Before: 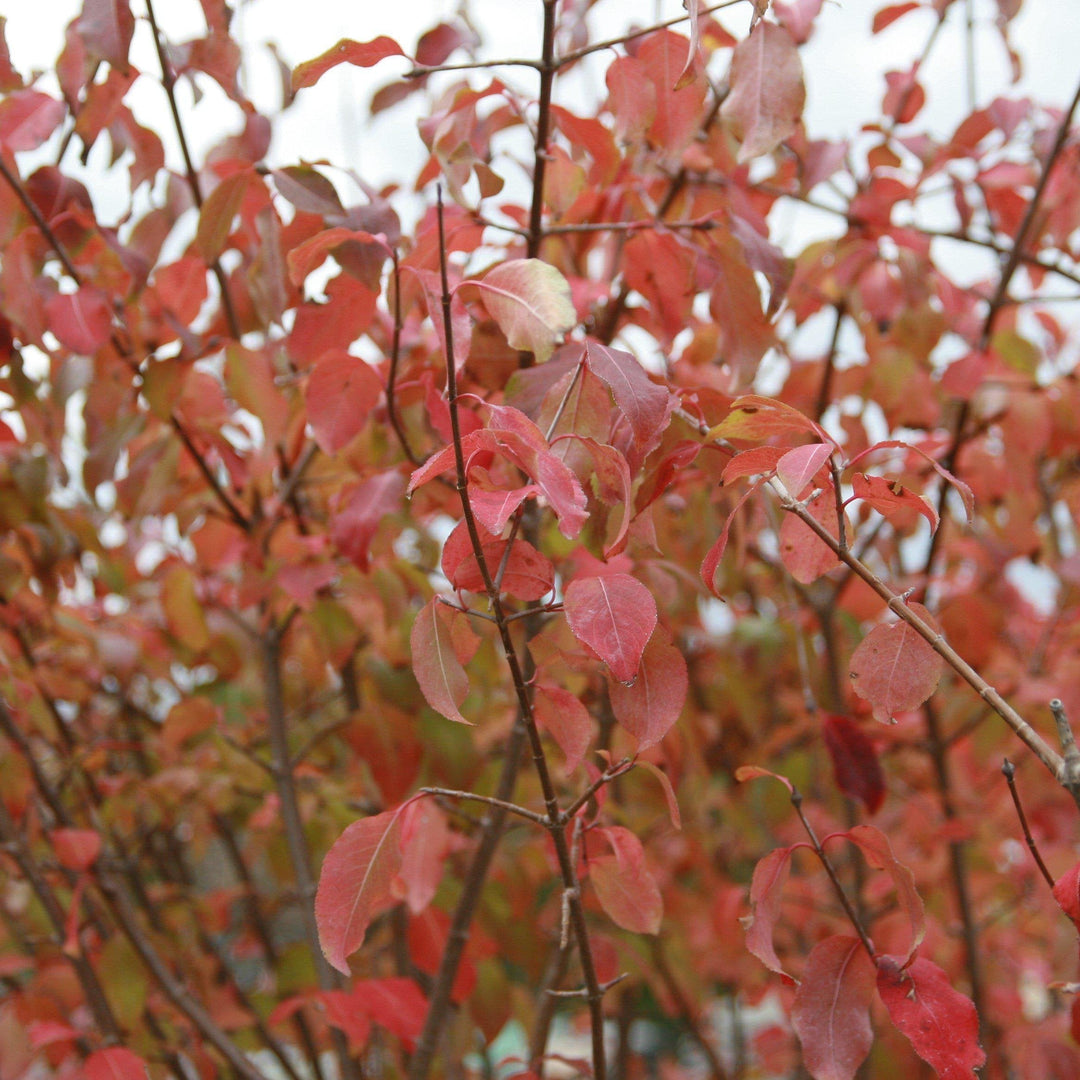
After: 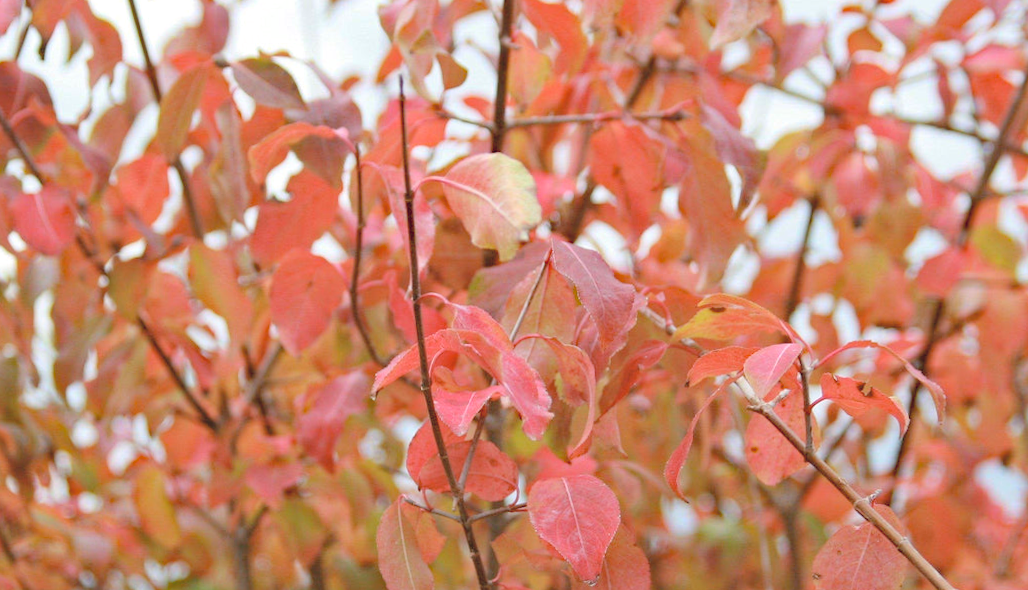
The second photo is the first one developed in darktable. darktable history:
contrast brightness saturation: brightness 0.28
rotate and perspective: rotation 0.074°, lens shift (vertical) 0.096, lens shift (horizontal) -0.041, crop left 0.043, crop right 0.952, crop top 0.024, crop bottom 0.979
crop and rotate: top 10.605%, bottom 33.274%
haze removal: strength 0.4, distance 0.22, compatibility mode true, adaptive false
